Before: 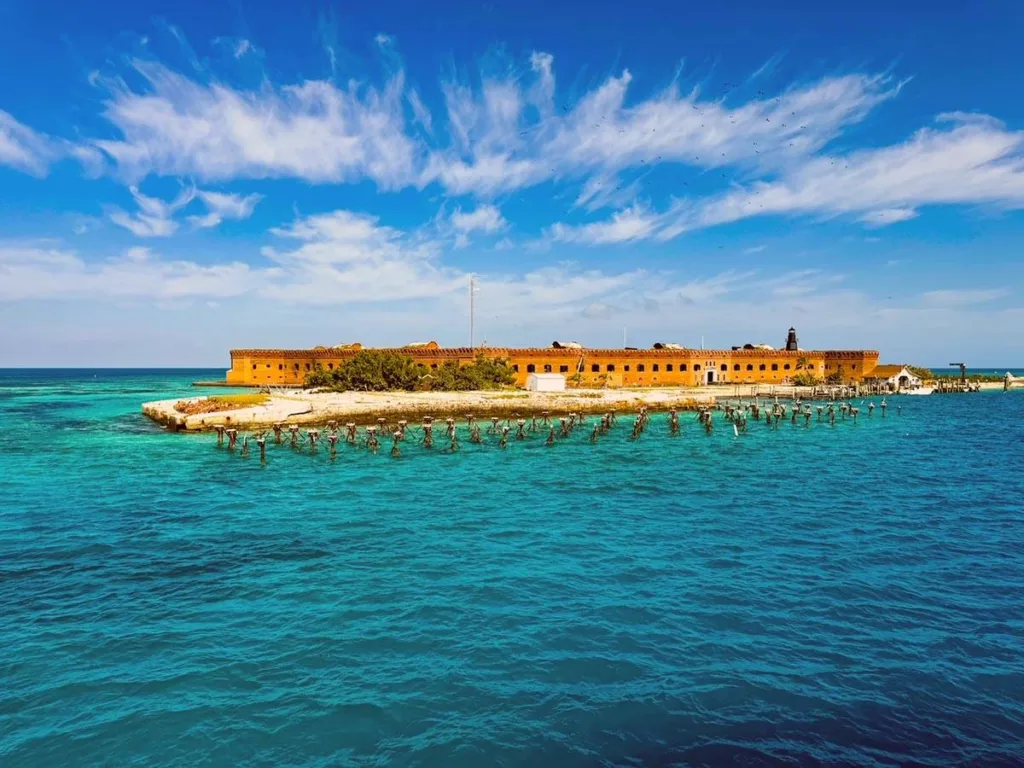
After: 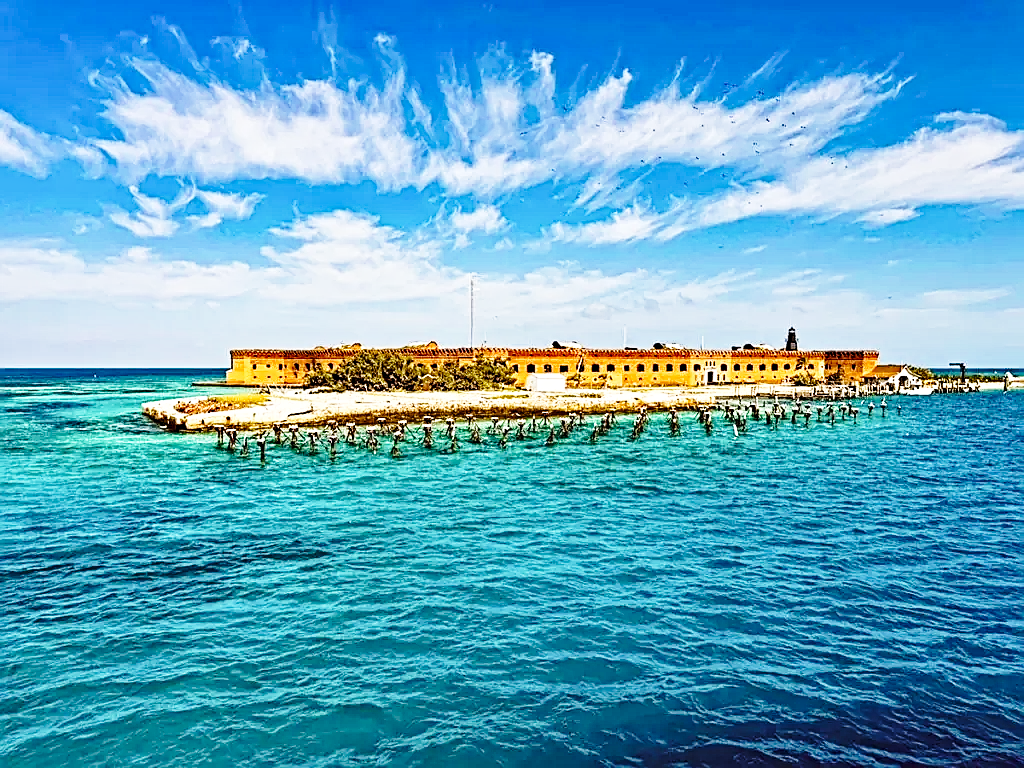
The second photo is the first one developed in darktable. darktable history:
sharpen: on, module defaults
base curve: curves: ch0 [(0, 0) (0.028, 0.03) (0.121, 0.232) (0.46, 0.748) (0.859, 0.968) (1, 1)], preserve colors none
contrast equalizer: octaves 7, y [[0.5, 0.542, 0.583, 0.625, 0.667, 0.708], [0.5 ×6], [0.5 ×6], [0 ×6], [0 ×6]]
